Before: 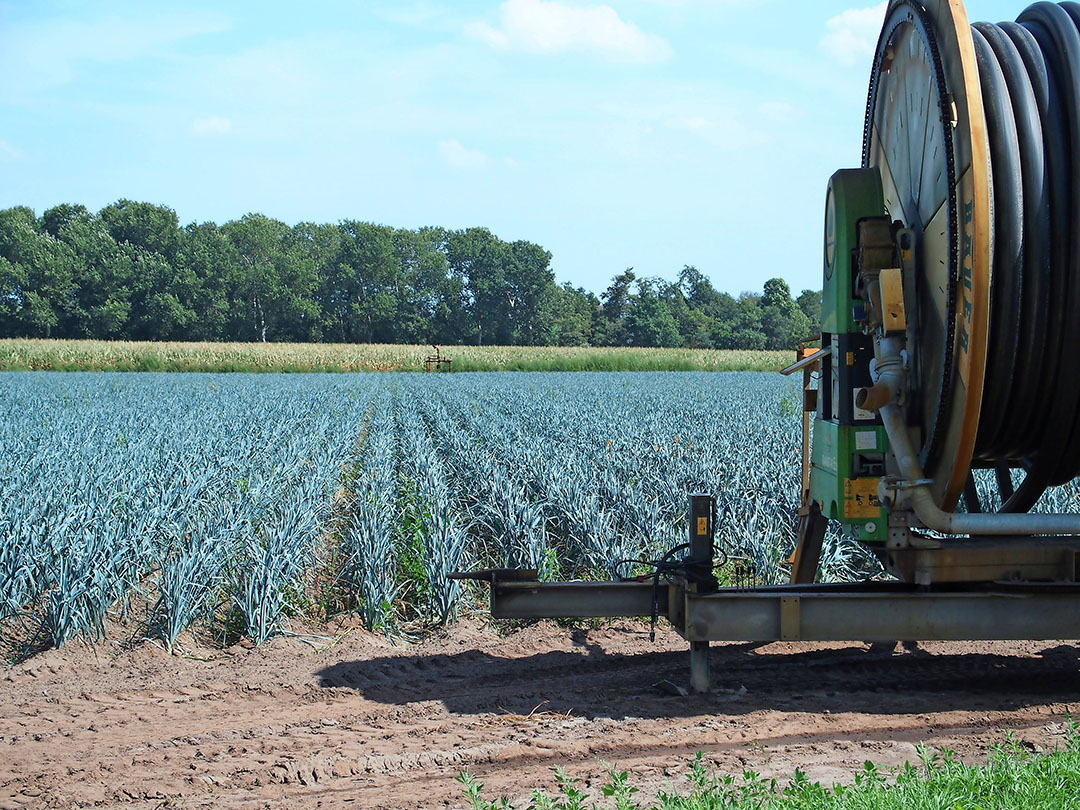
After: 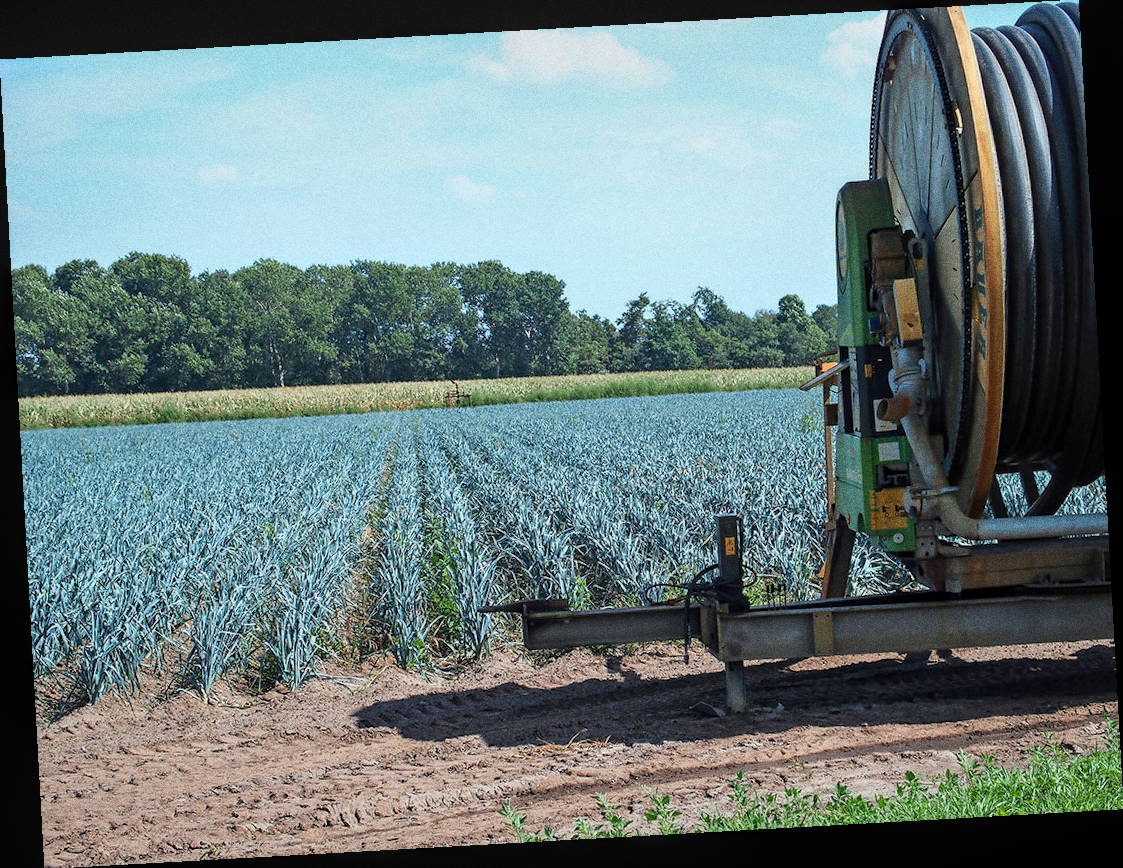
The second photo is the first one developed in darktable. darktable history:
grain: coarseness 0.09 ISO, strength 40%
local contrast: on, module defaults
rotate and perspective: rotation -3.18°, automatic cropping off
